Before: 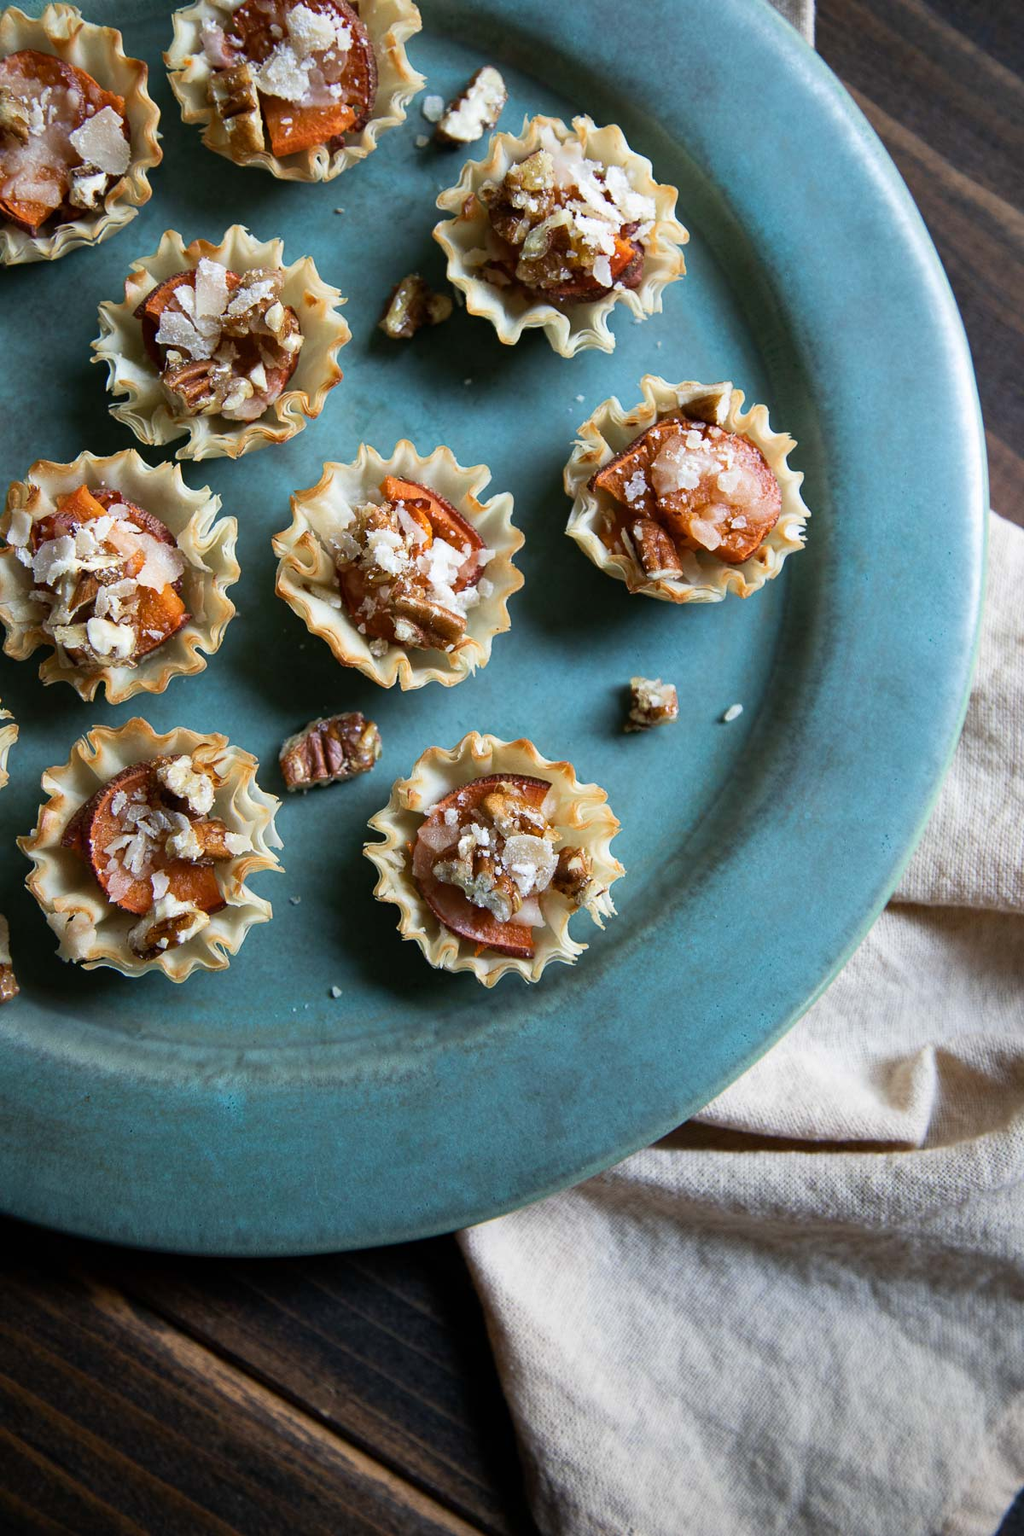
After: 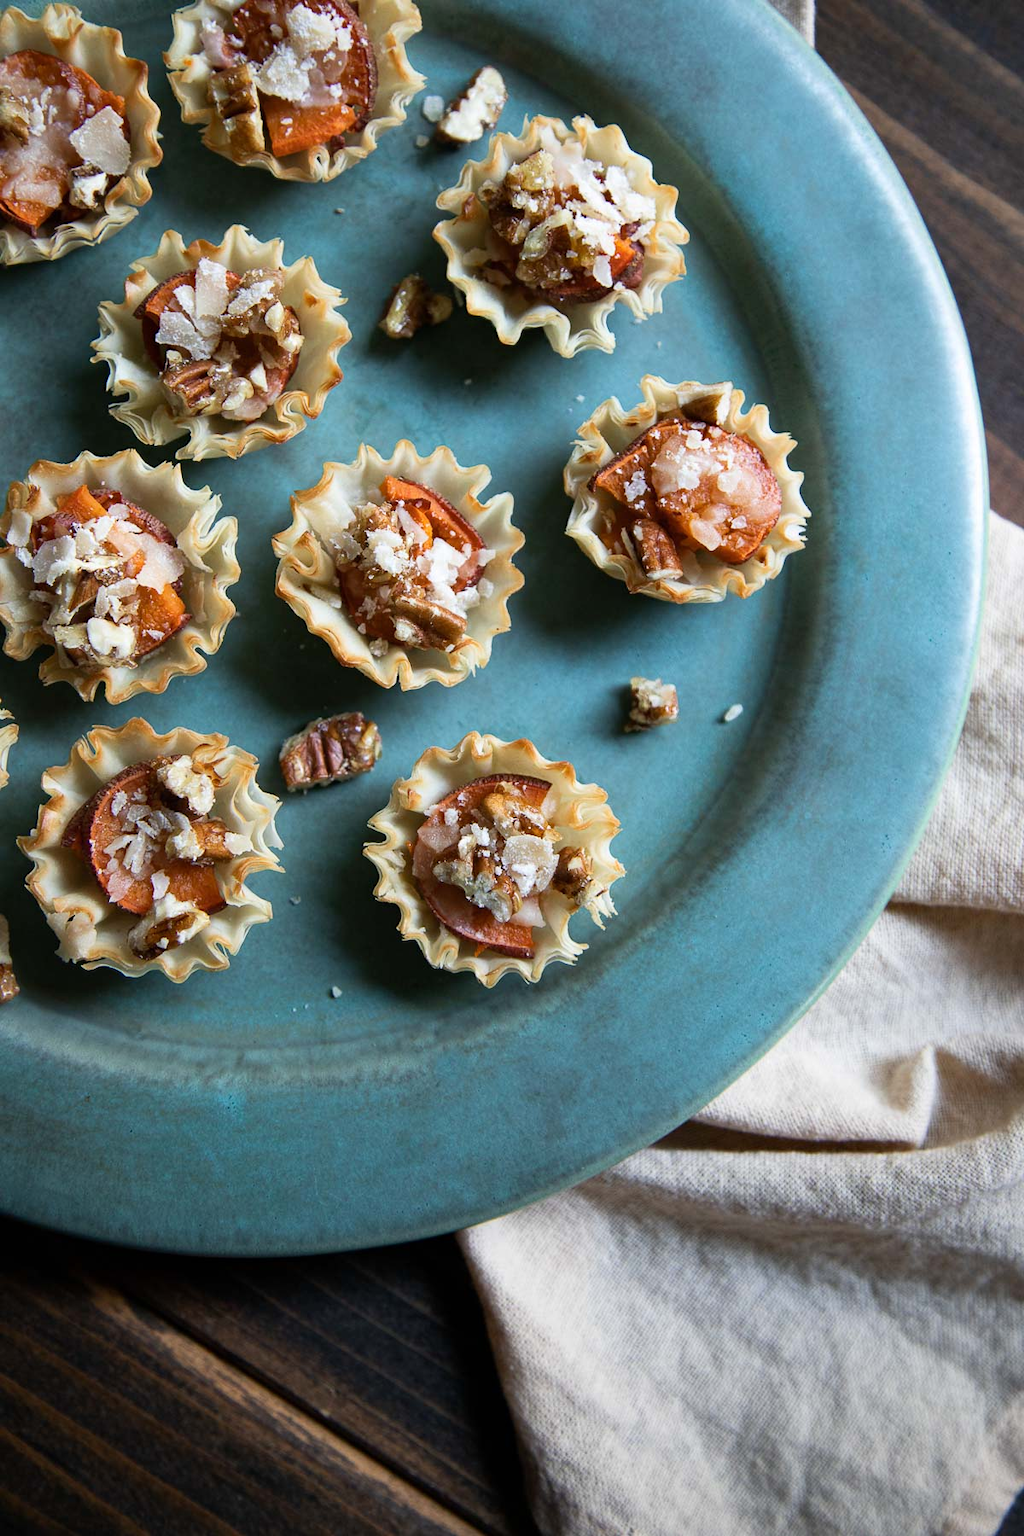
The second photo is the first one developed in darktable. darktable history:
tone curve: curves: ch0 [(0, 0) (0.003, 0.003) (0.011, 0.011) (0.025, 0.025) (0.044, 0.045) (0.069, 0.07) (0.1, 0.101) (0.136, 0.138) (0.177, 0.18) (0.224, 0.228) (0.277, 0.281) (0.335, 0.34) (0.399, 0.405) (0.468, 0.475) (0.543, 0.551) (0.623, 0.633) (0.709, 0.72) (0.801, 0.813) (0.898, 0.907) (1, 1)], color space Lab, linked channels, preserve colors none
